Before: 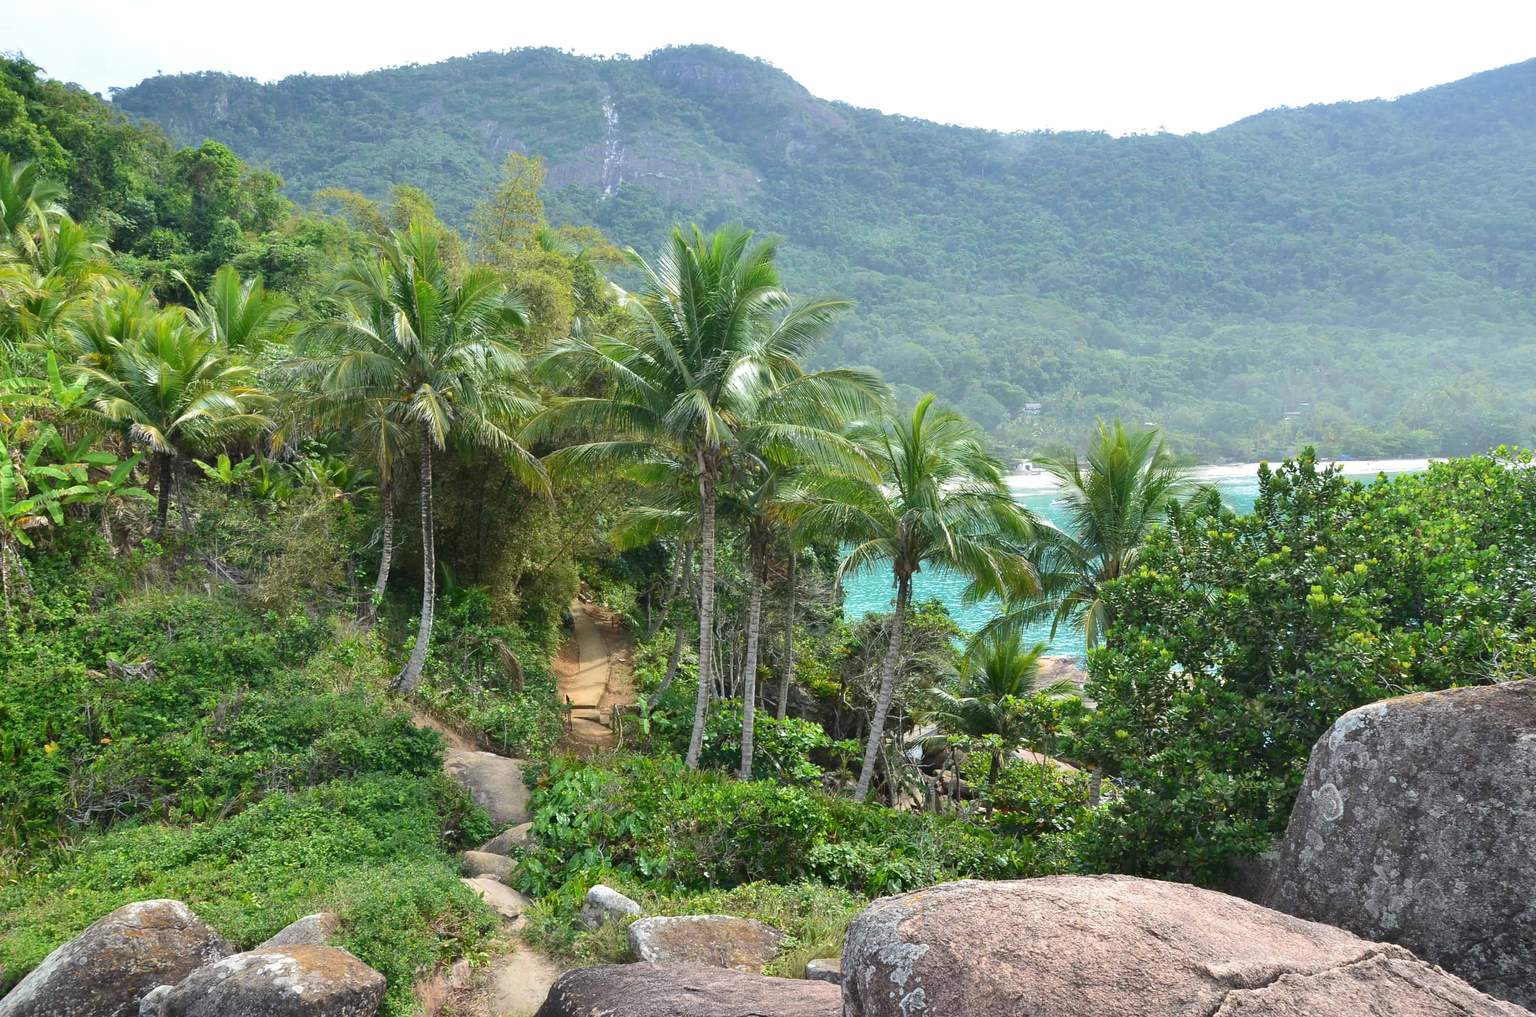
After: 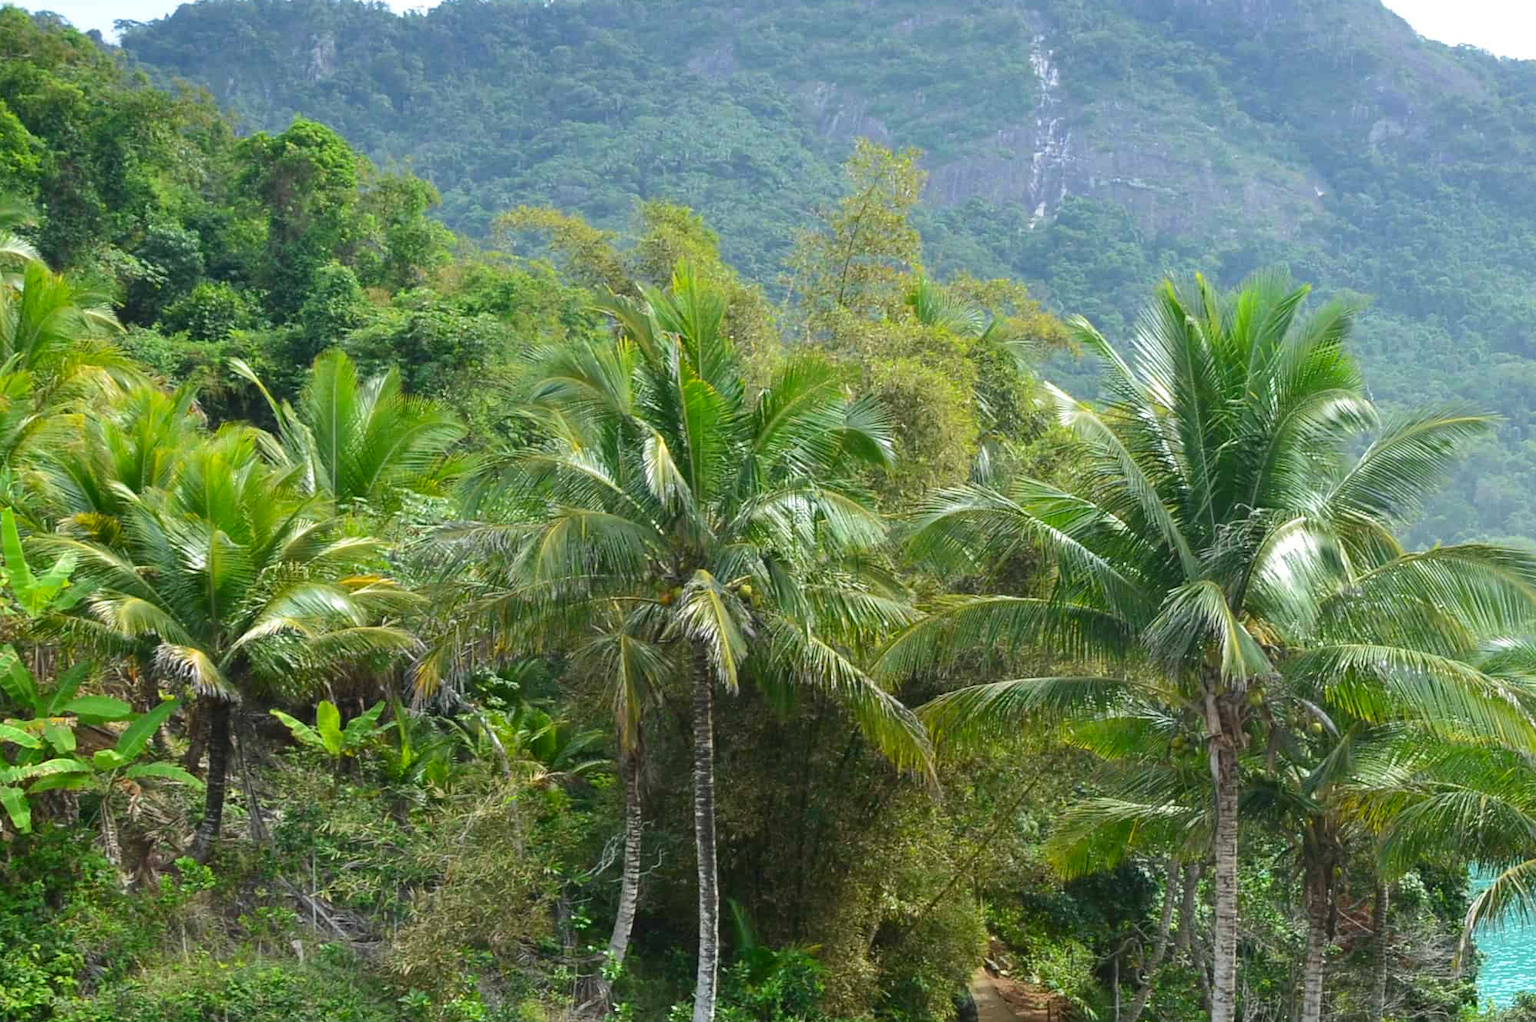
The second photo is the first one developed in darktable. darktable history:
color correction: highlights b* 0.009, saturation 1.12
crop and rotate: left 3.069%, top 7.534%, right 42.966%, bottom 38.221%
